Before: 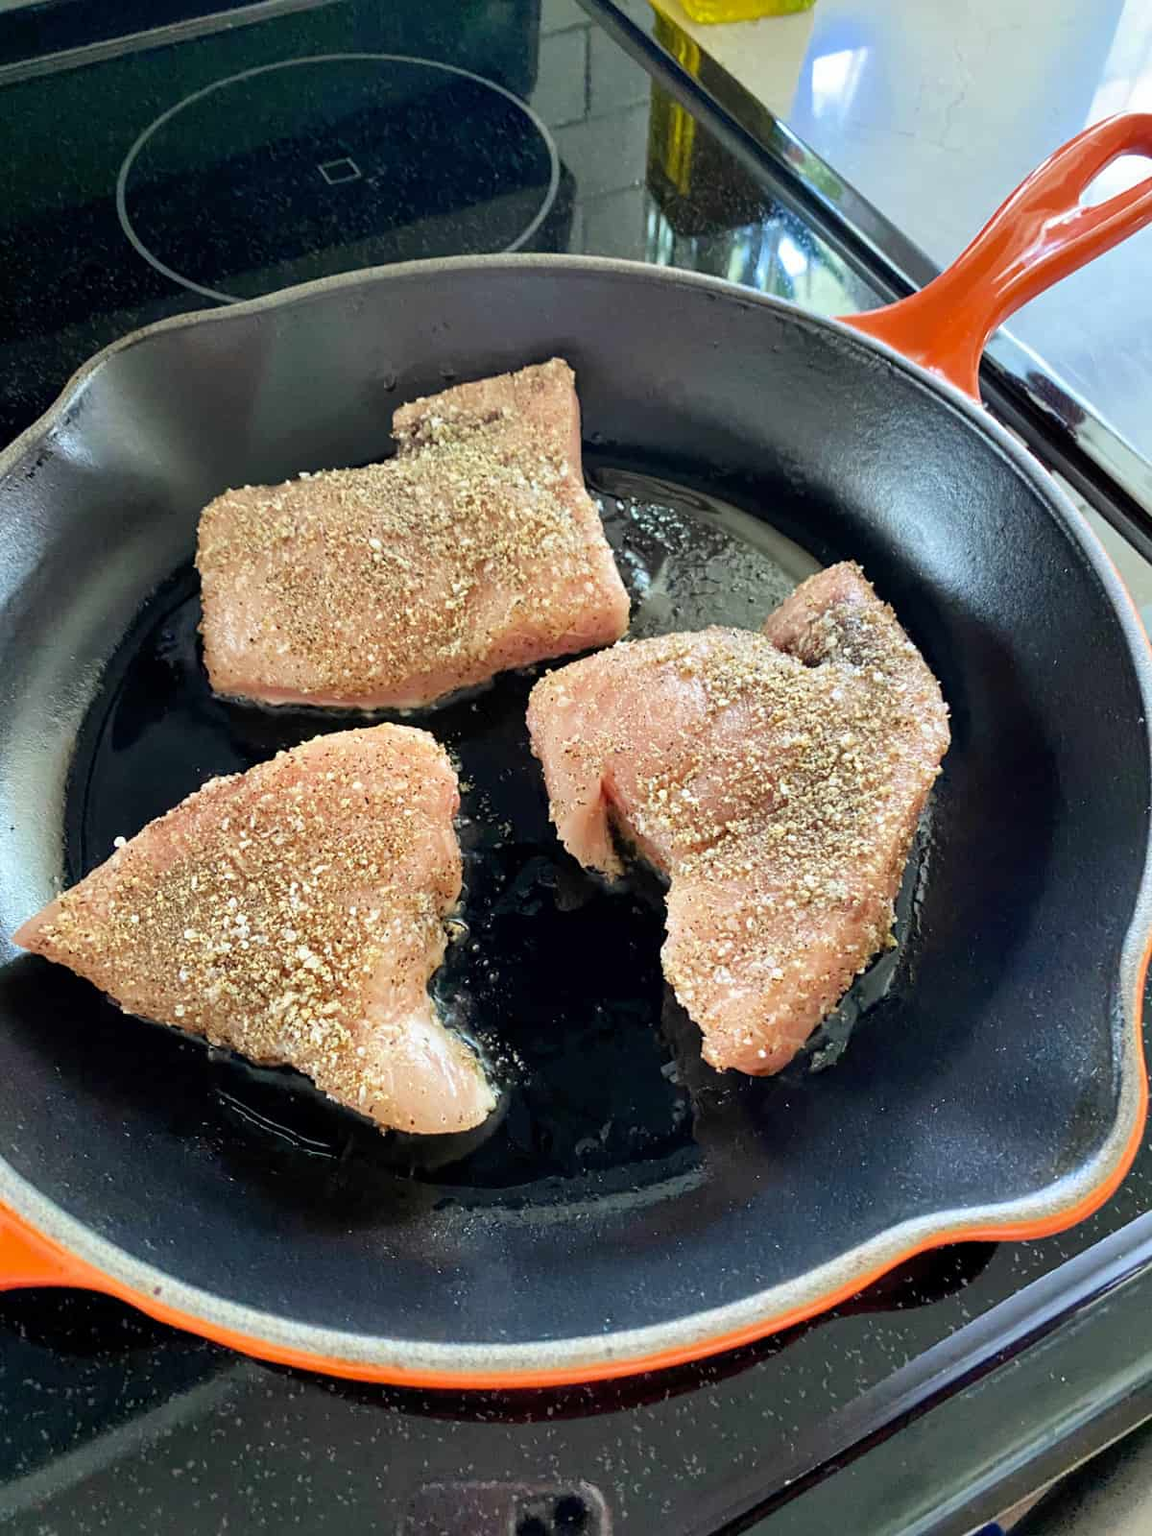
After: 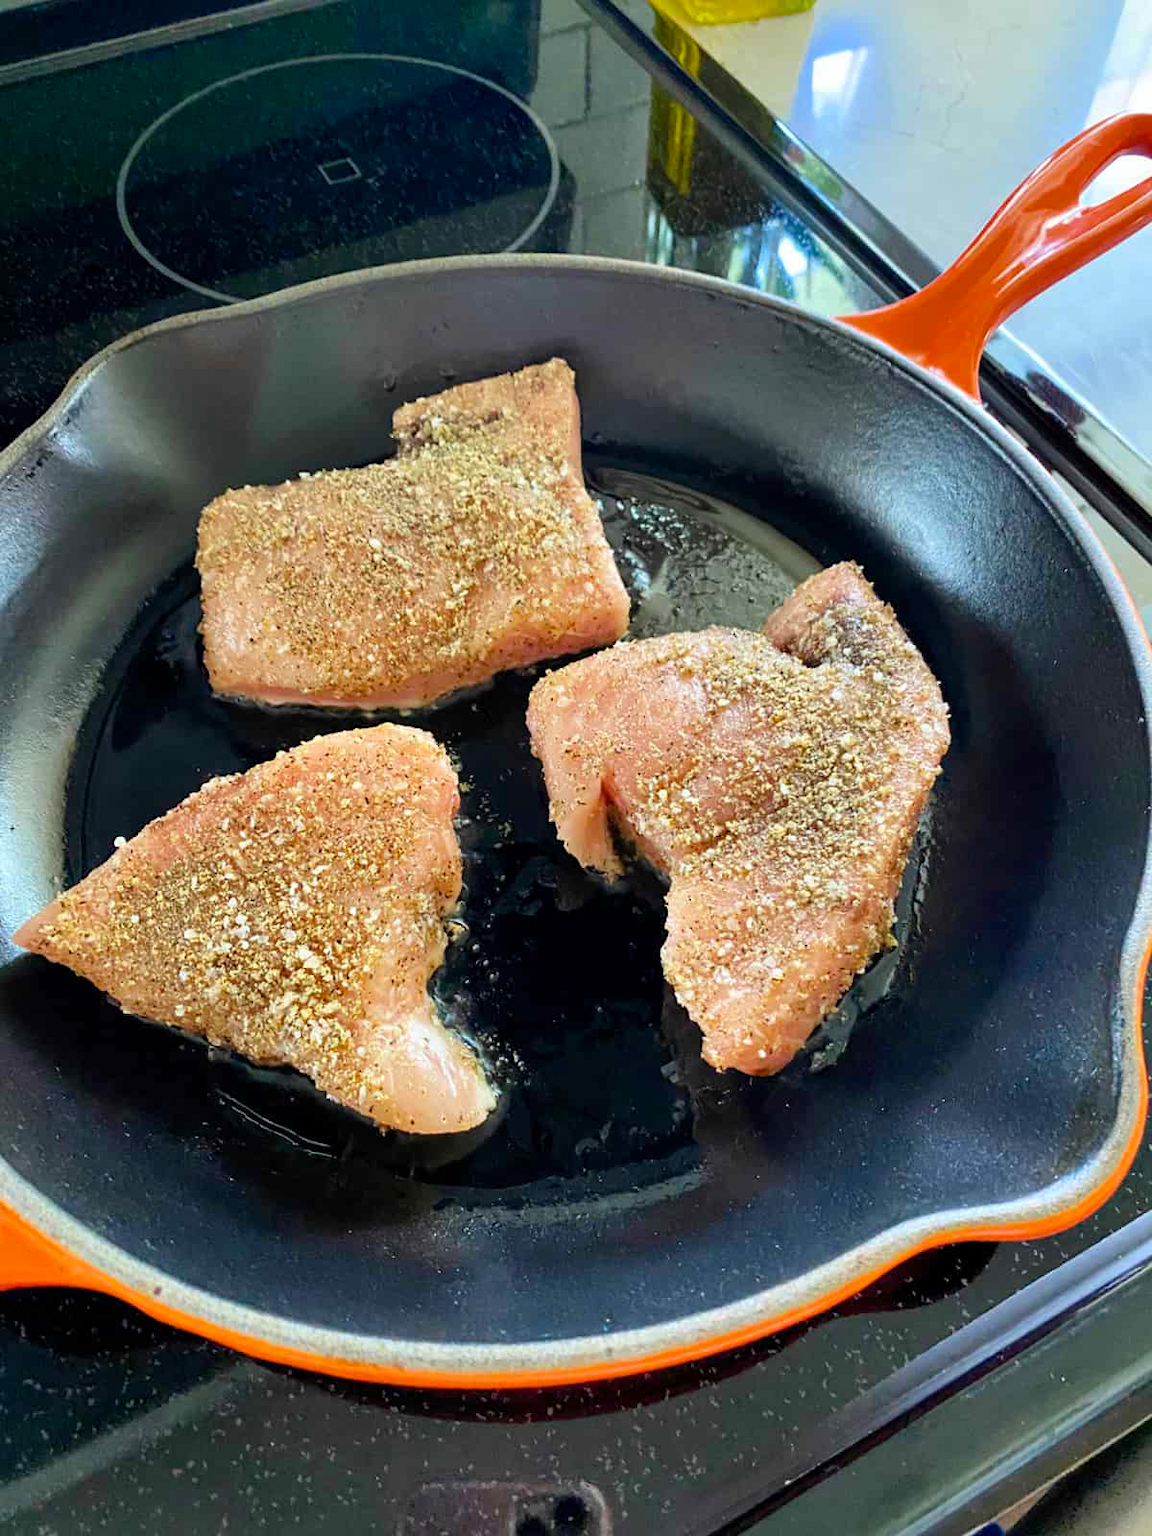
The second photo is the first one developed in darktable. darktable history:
color balance rgb: perceptual saturation grading › global saturation 25.813%, global vibrance 11.774%
